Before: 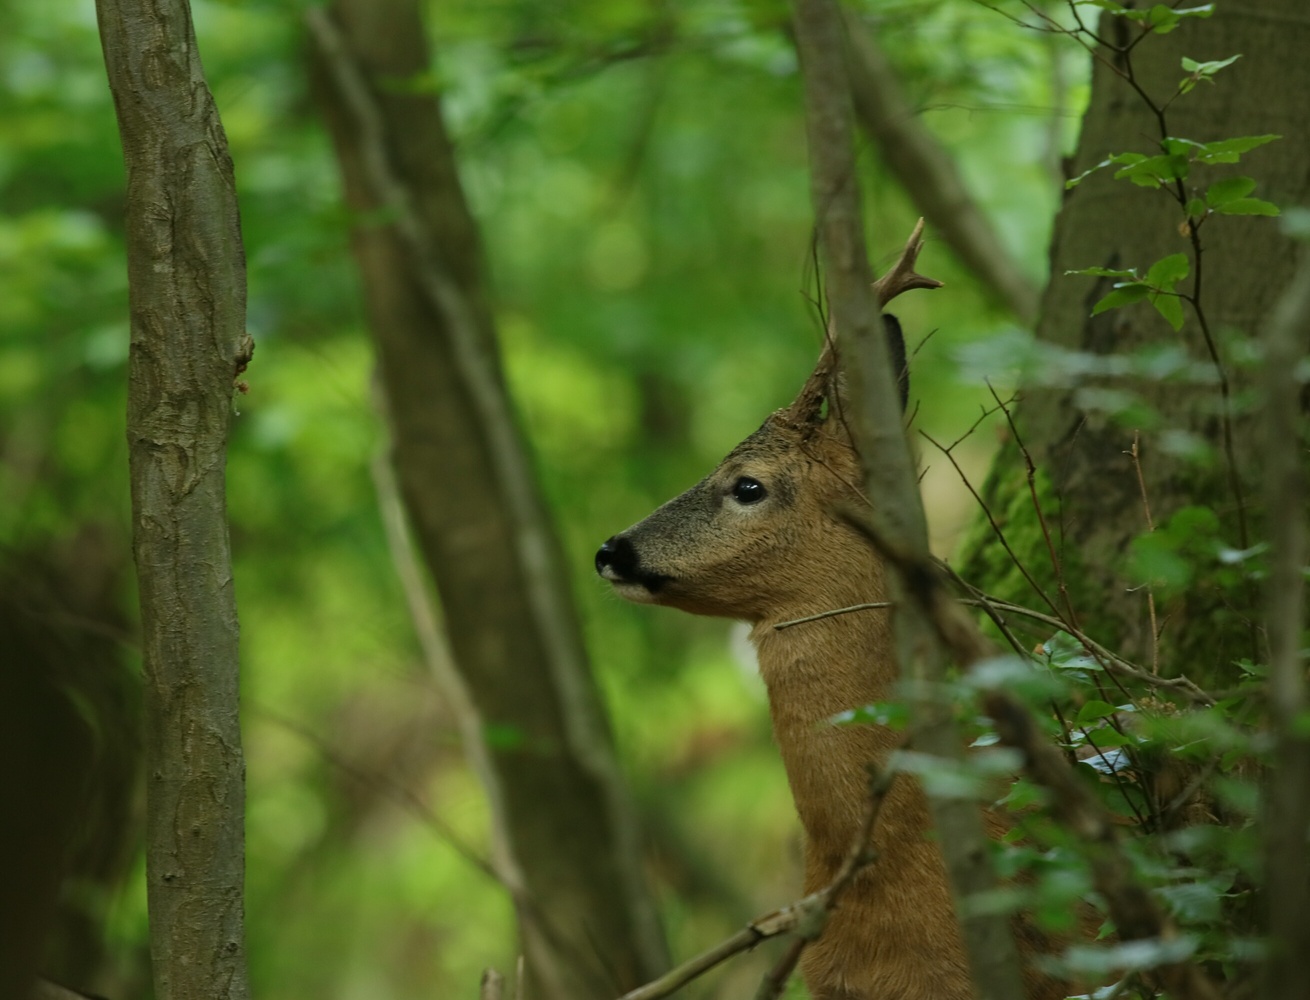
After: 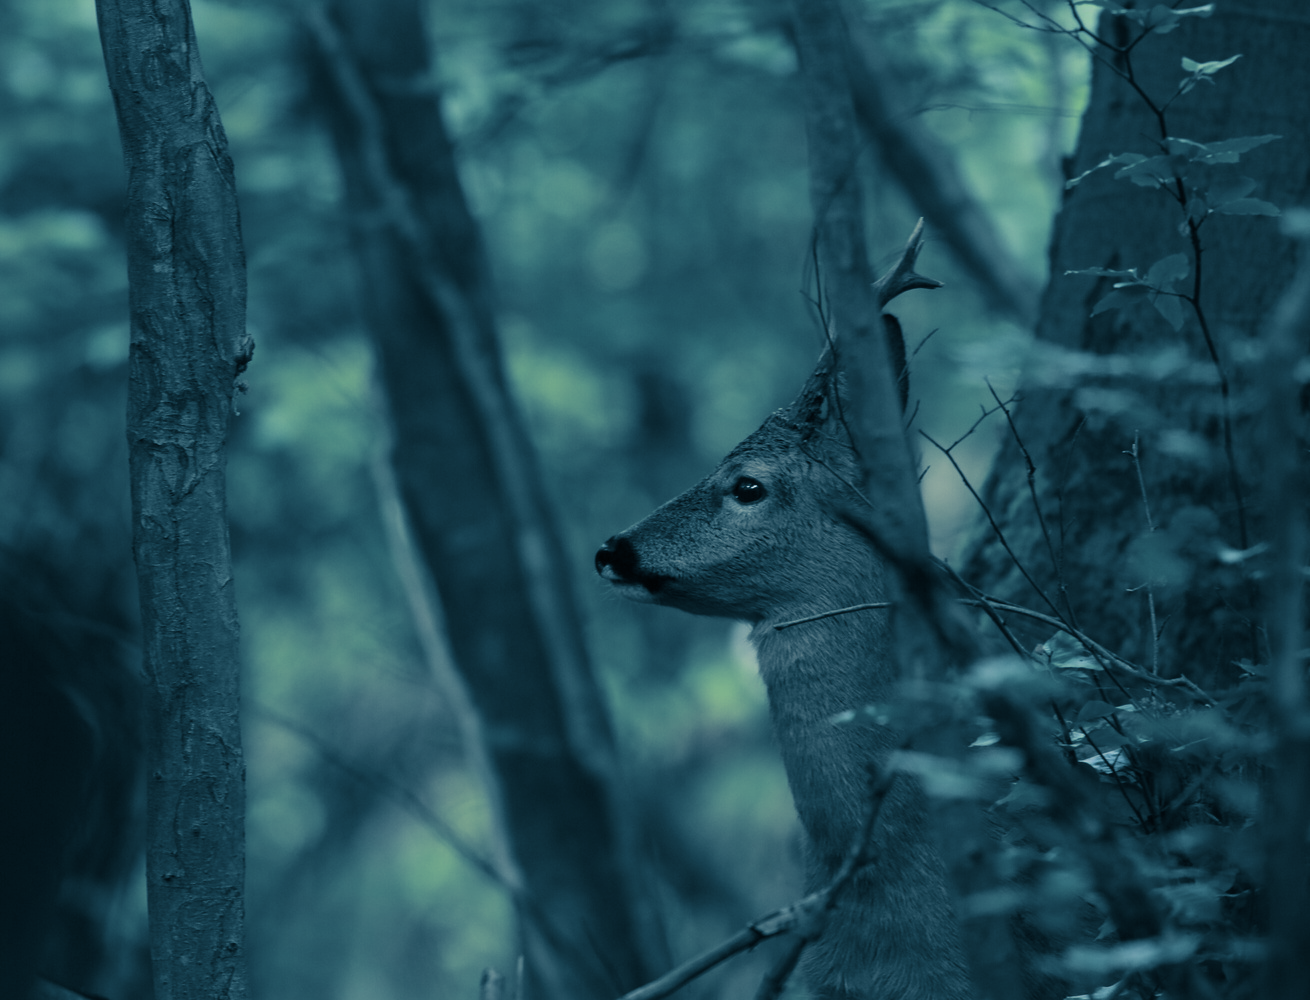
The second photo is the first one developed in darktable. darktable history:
bloom: on, module defaults
split-toning: shadows › hue 212.4°, balance -70
tone equalizer: on, module defaults
